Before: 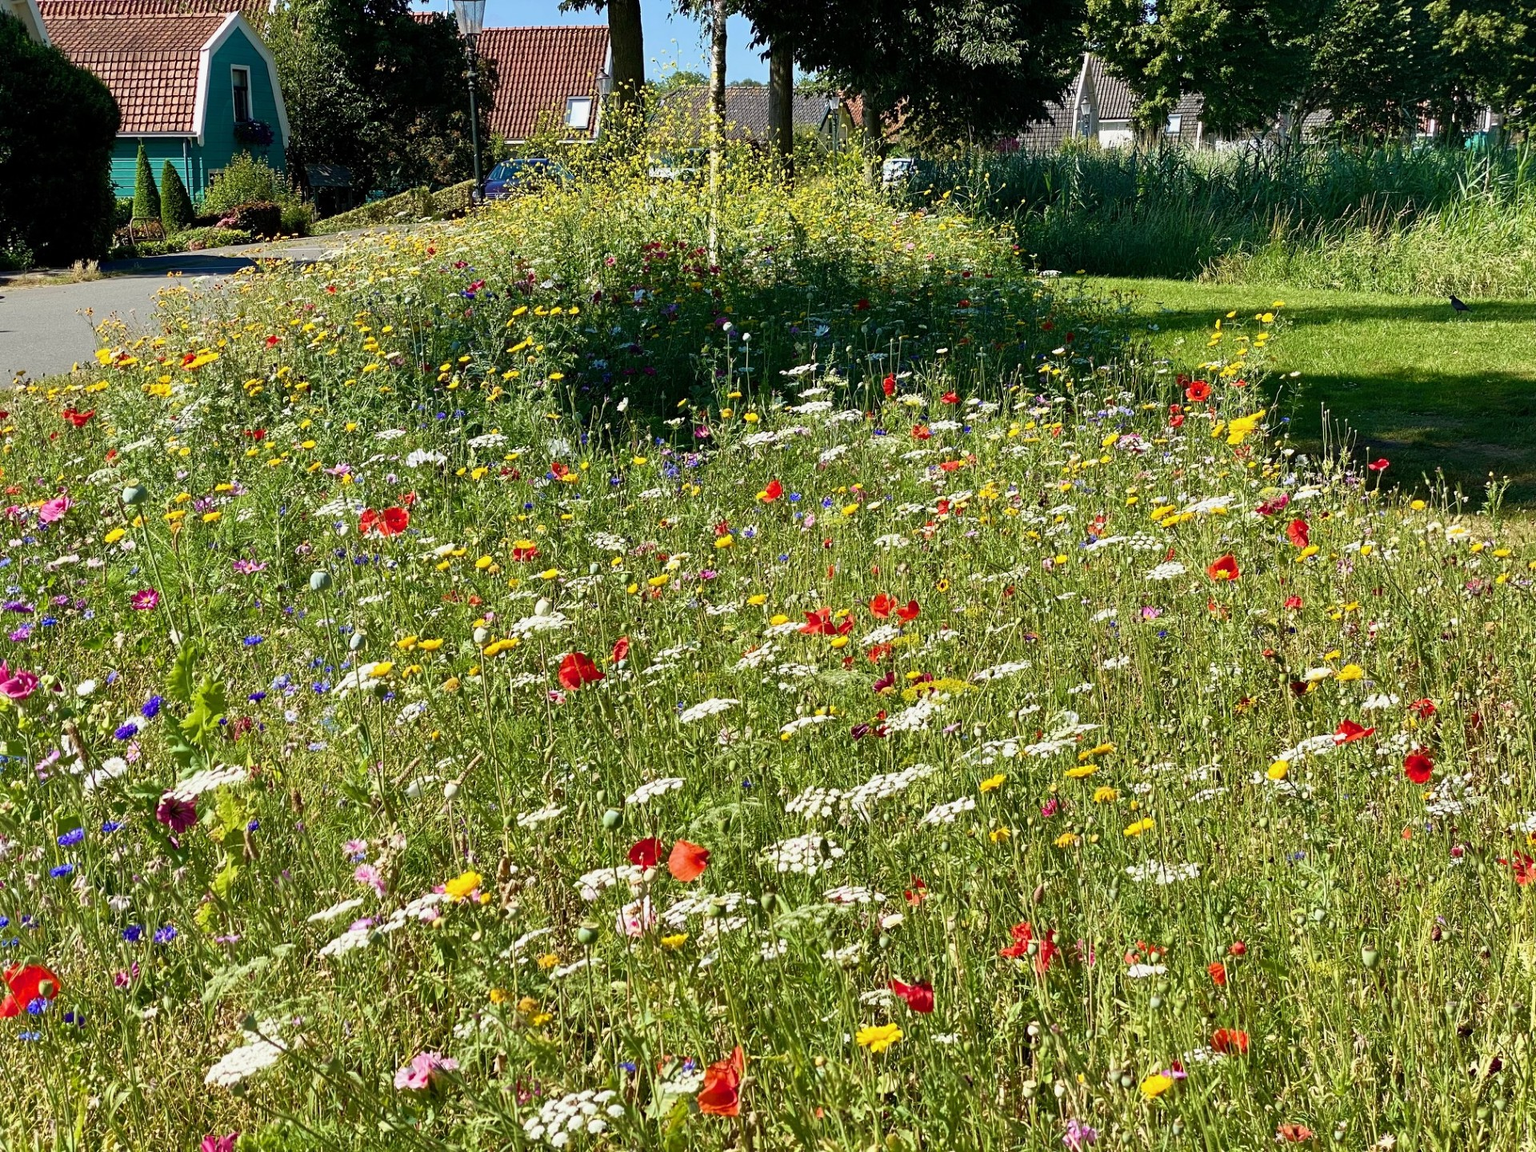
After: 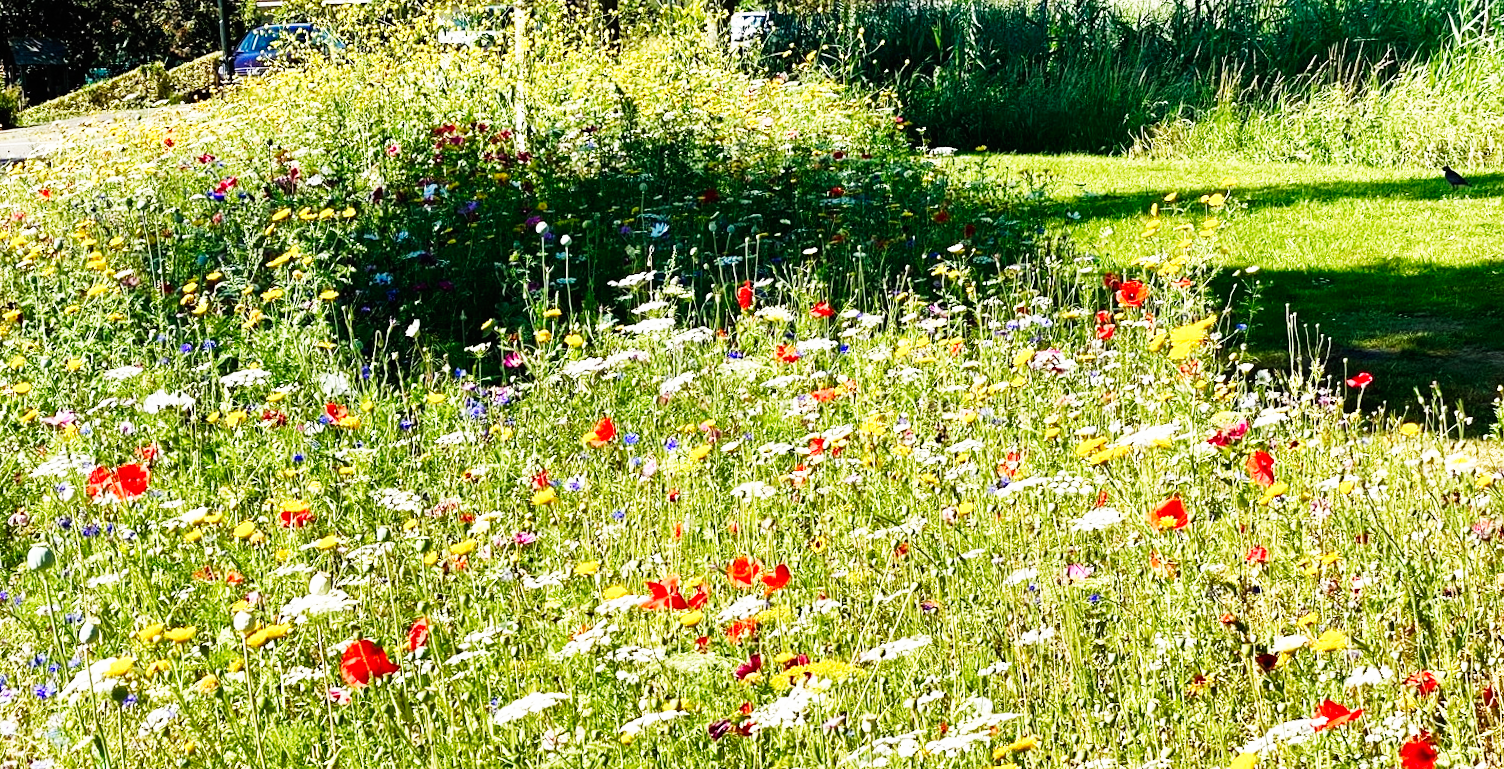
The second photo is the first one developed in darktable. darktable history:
crop: left 18.38%, top 11.092%, right 2.134%, bottom 33.217%
rotate and perspective: rotation -1.42°, crop left 0.016, crop right 0.984, crop top 0.035, crop bottom 0.965
base curve: curves: ch0 [(0, 0) (0.007, 0.004) (0.027, 0.03) (0.046, 0.07) (0.207, 0.54) (0.442, 0.872) (0.673, 0.972) (1, 1)], preserve colors none
